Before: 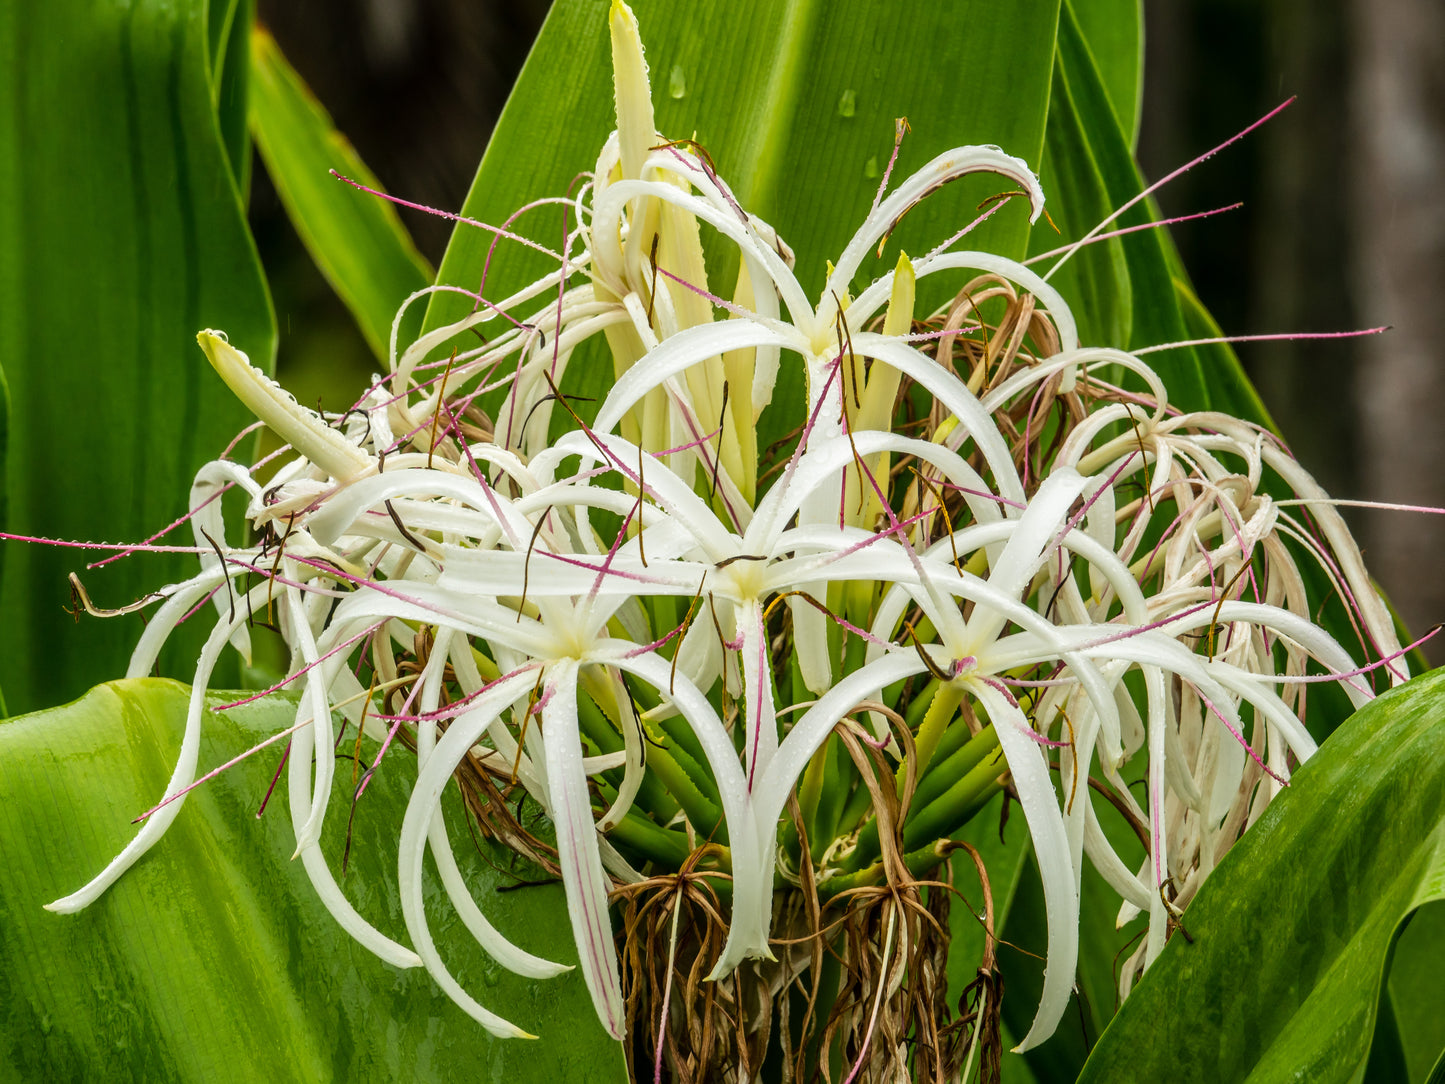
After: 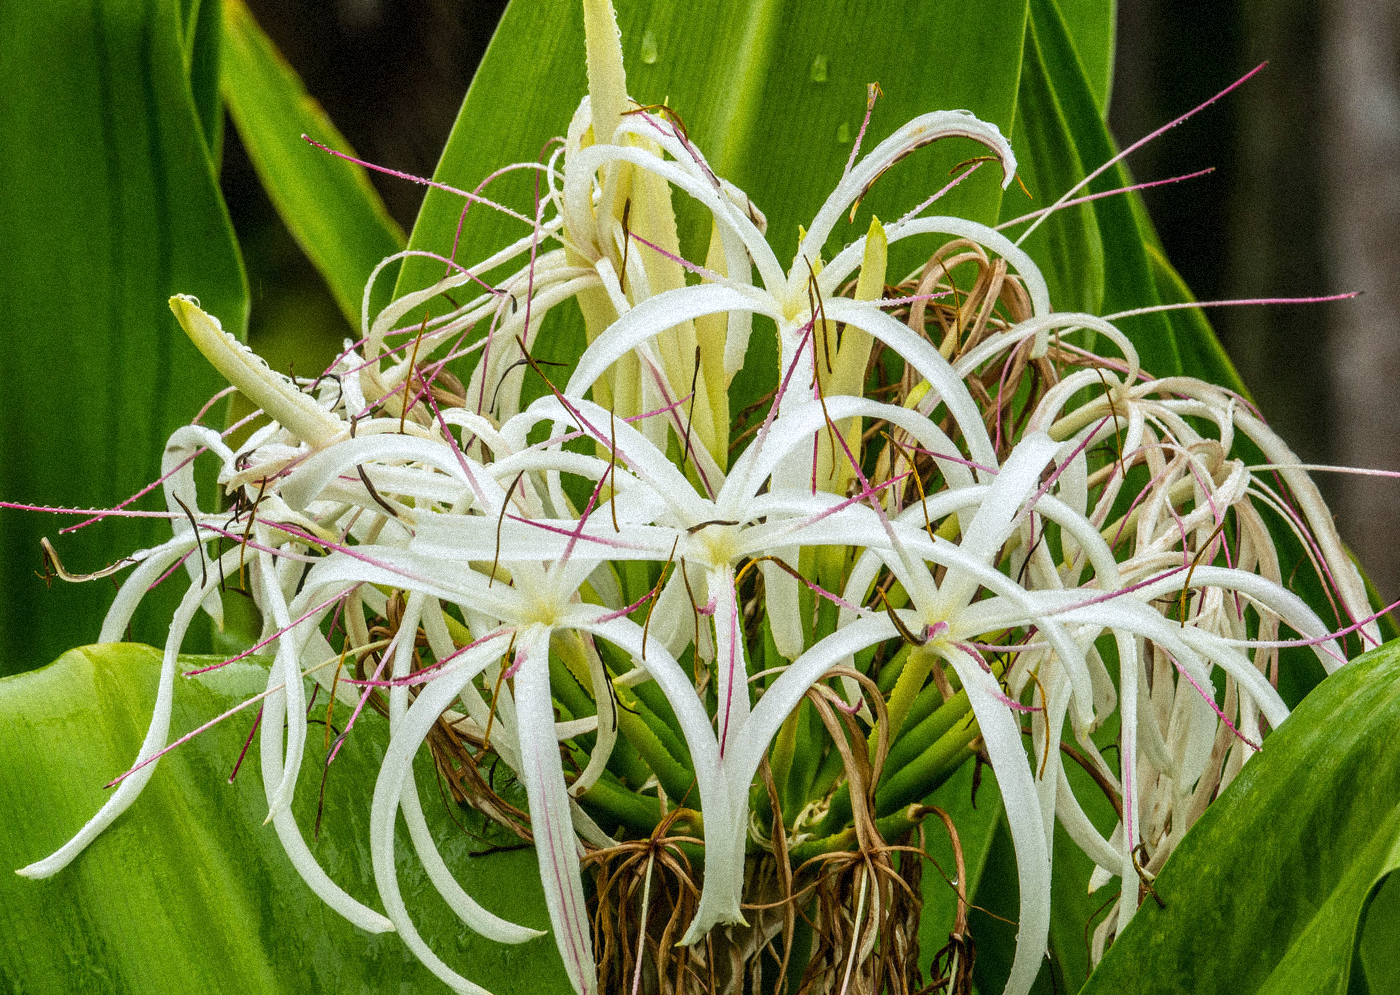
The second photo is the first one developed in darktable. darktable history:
white balance: red 0.976, blue 1.04
crop: left 1.964%, top 3.251%, right 1.122%, bottom 4.933%
grain: strength 35%, mid-tones bias 0%
